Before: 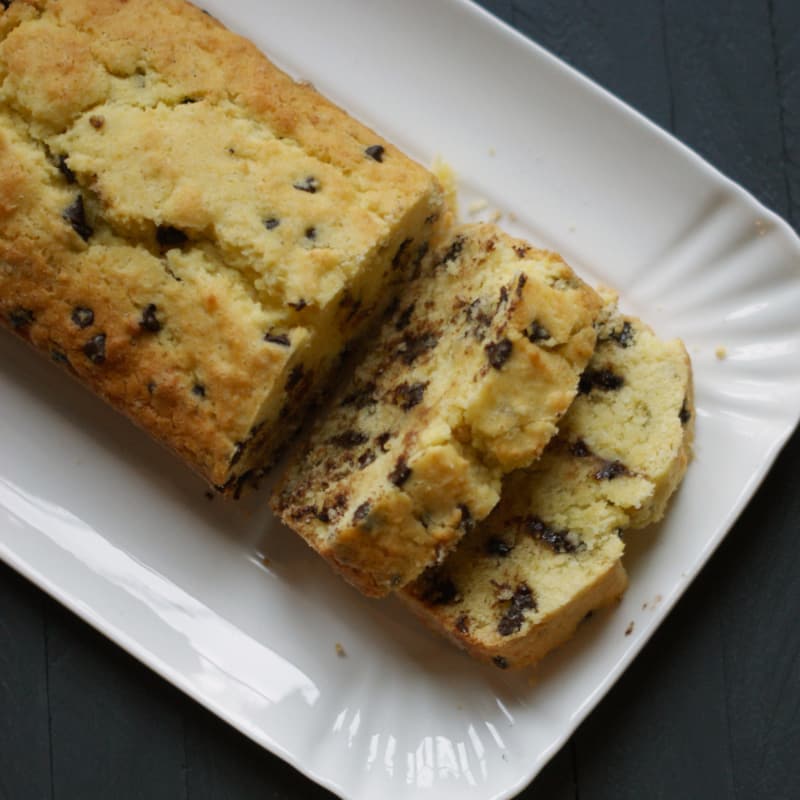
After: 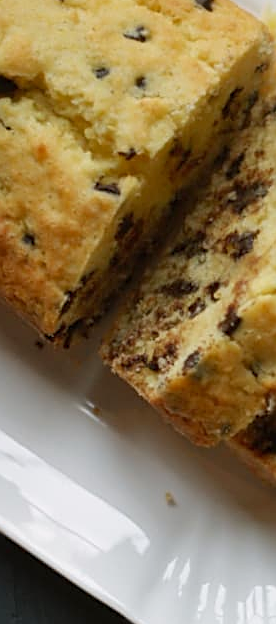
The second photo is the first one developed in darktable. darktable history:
sharpen: on, module defaults
crop and rotate: left 21.314%, top 18.995%, right 44.17%, bottom 2.977%
levels: levels [0, 0.478, 1]
